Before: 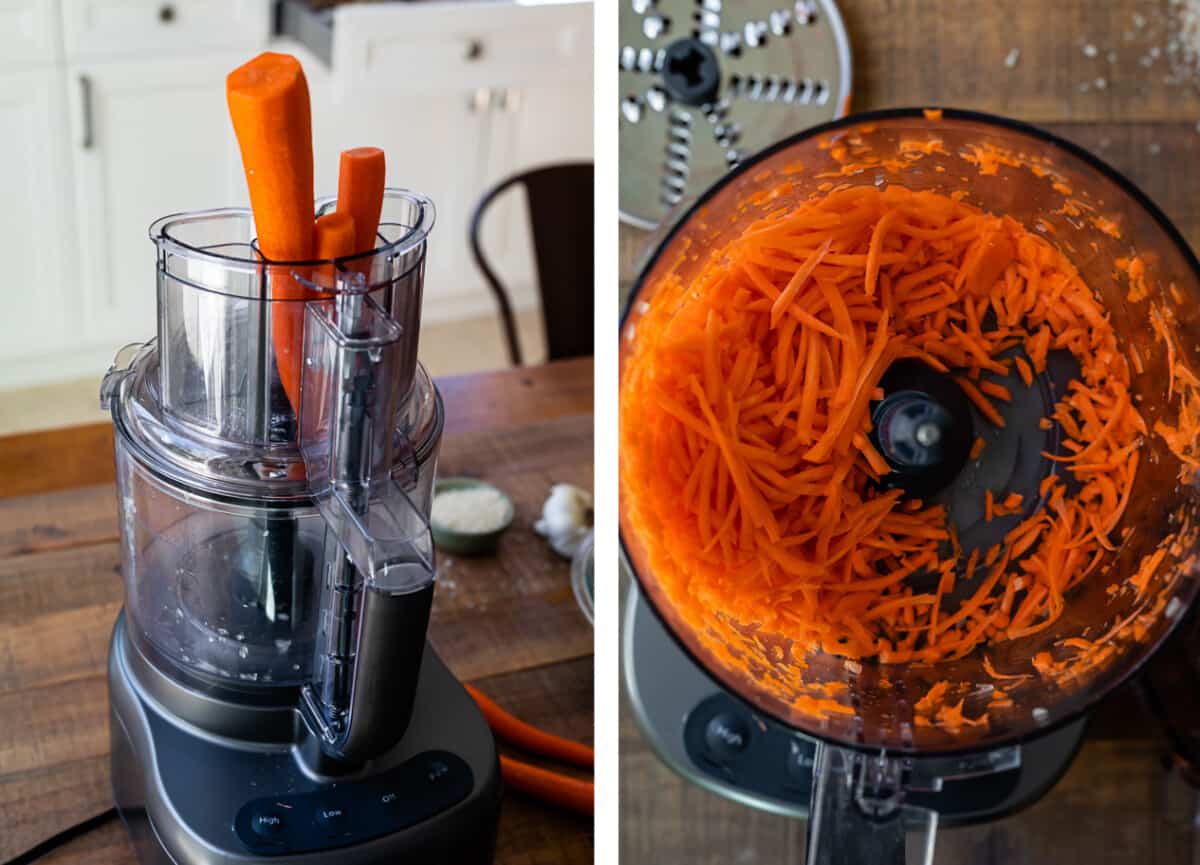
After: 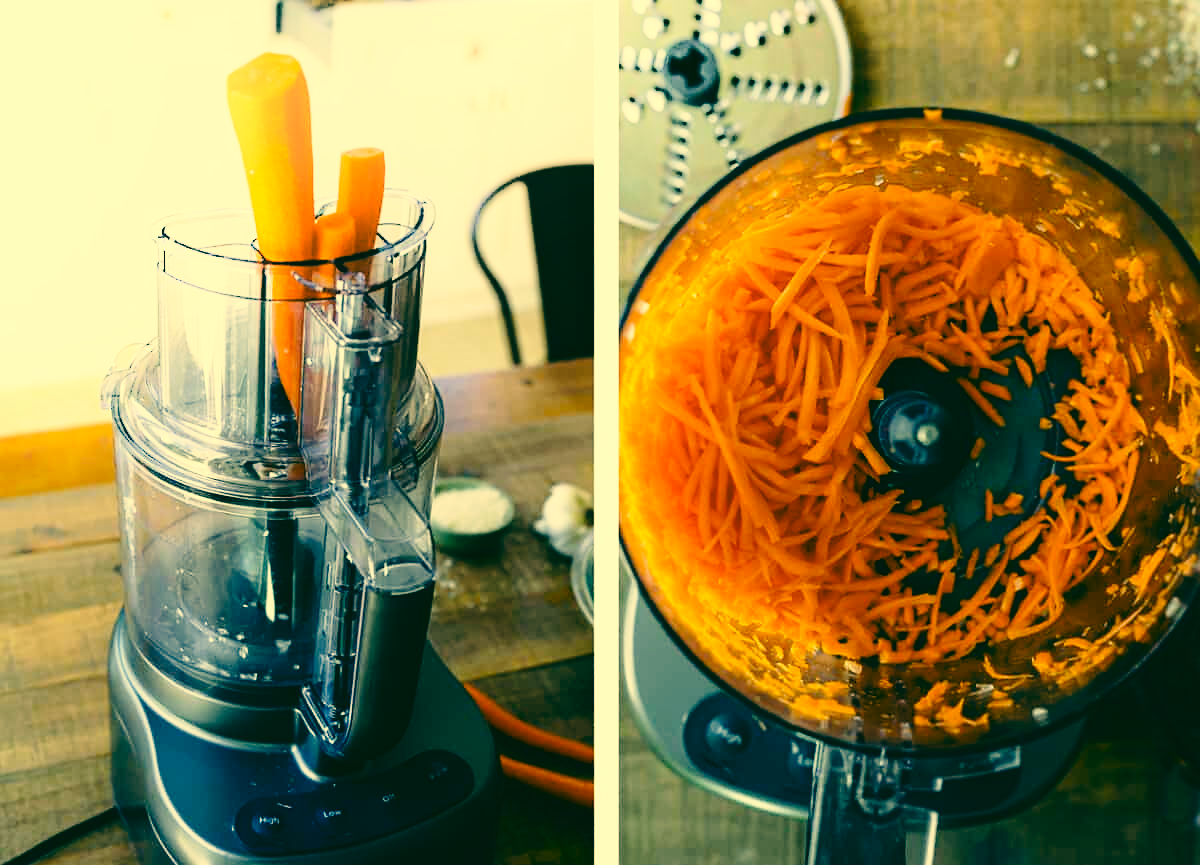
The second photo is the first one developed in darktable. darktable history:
sharpen: radius 1, threshold 1
shadows and highlights: shadows -21.3, highlights 100, soften with gaussian
color correction: highlights a* 1.83, highlights b* 34.02, shadows a* -36.68, shadows b* -5.48
base curve: curves: ch0 [(0, 0) (0.028, 0.03) (0.121, 0.232) (0.46, 0.748) (0.859, 0.968) (1, 1)], preserve colors none
